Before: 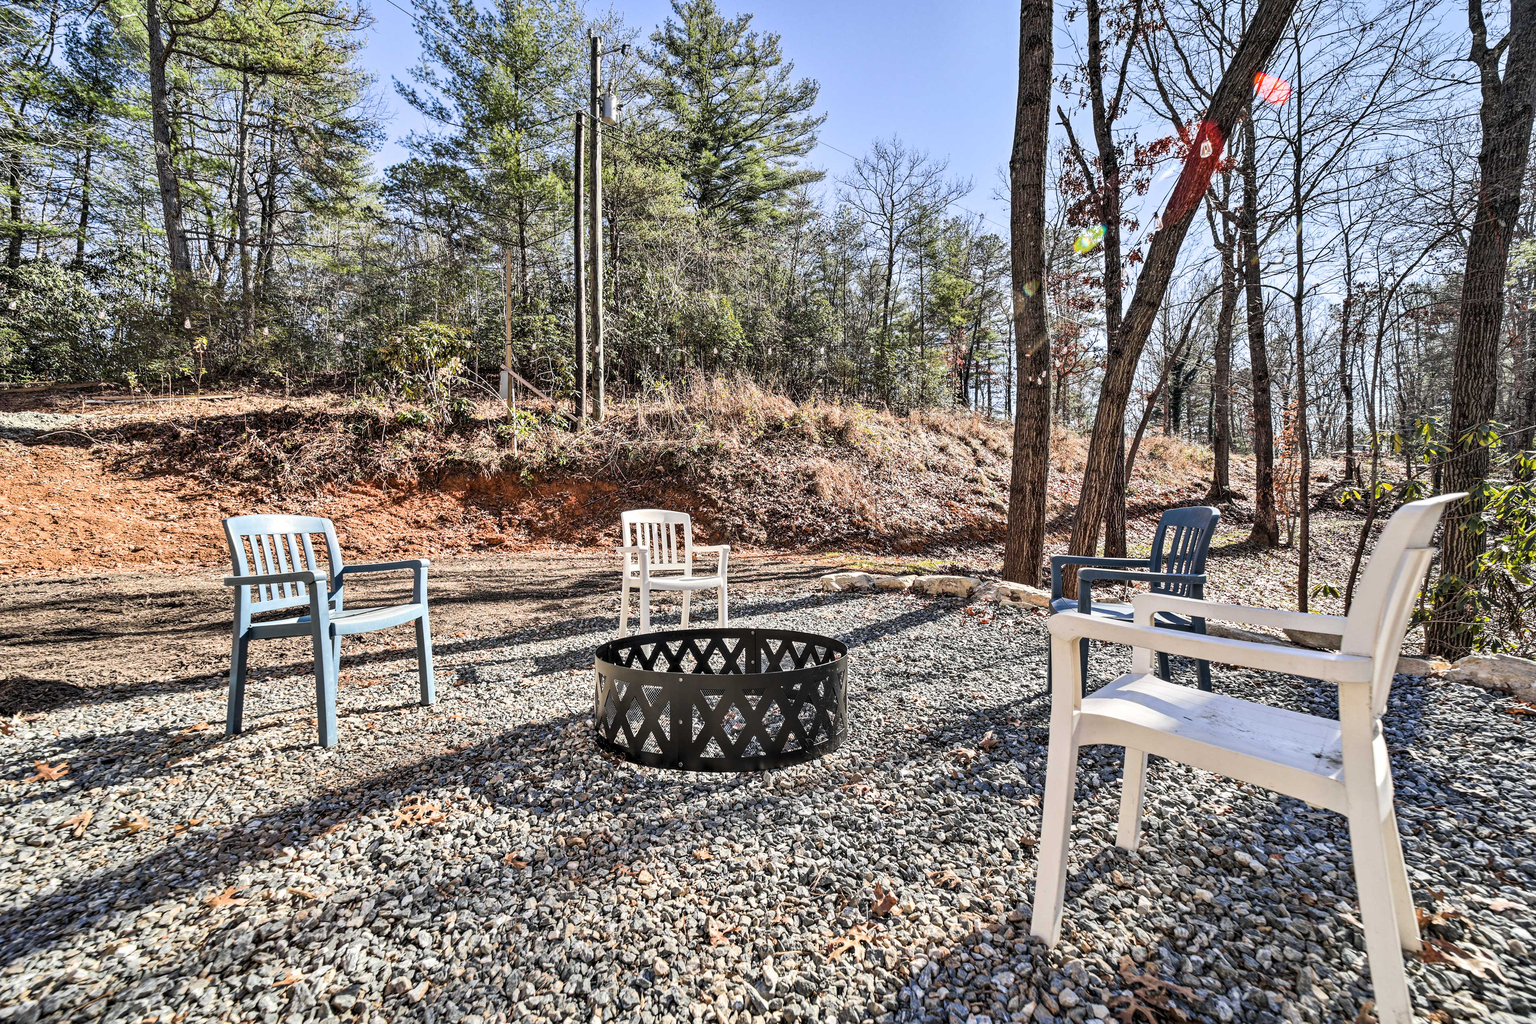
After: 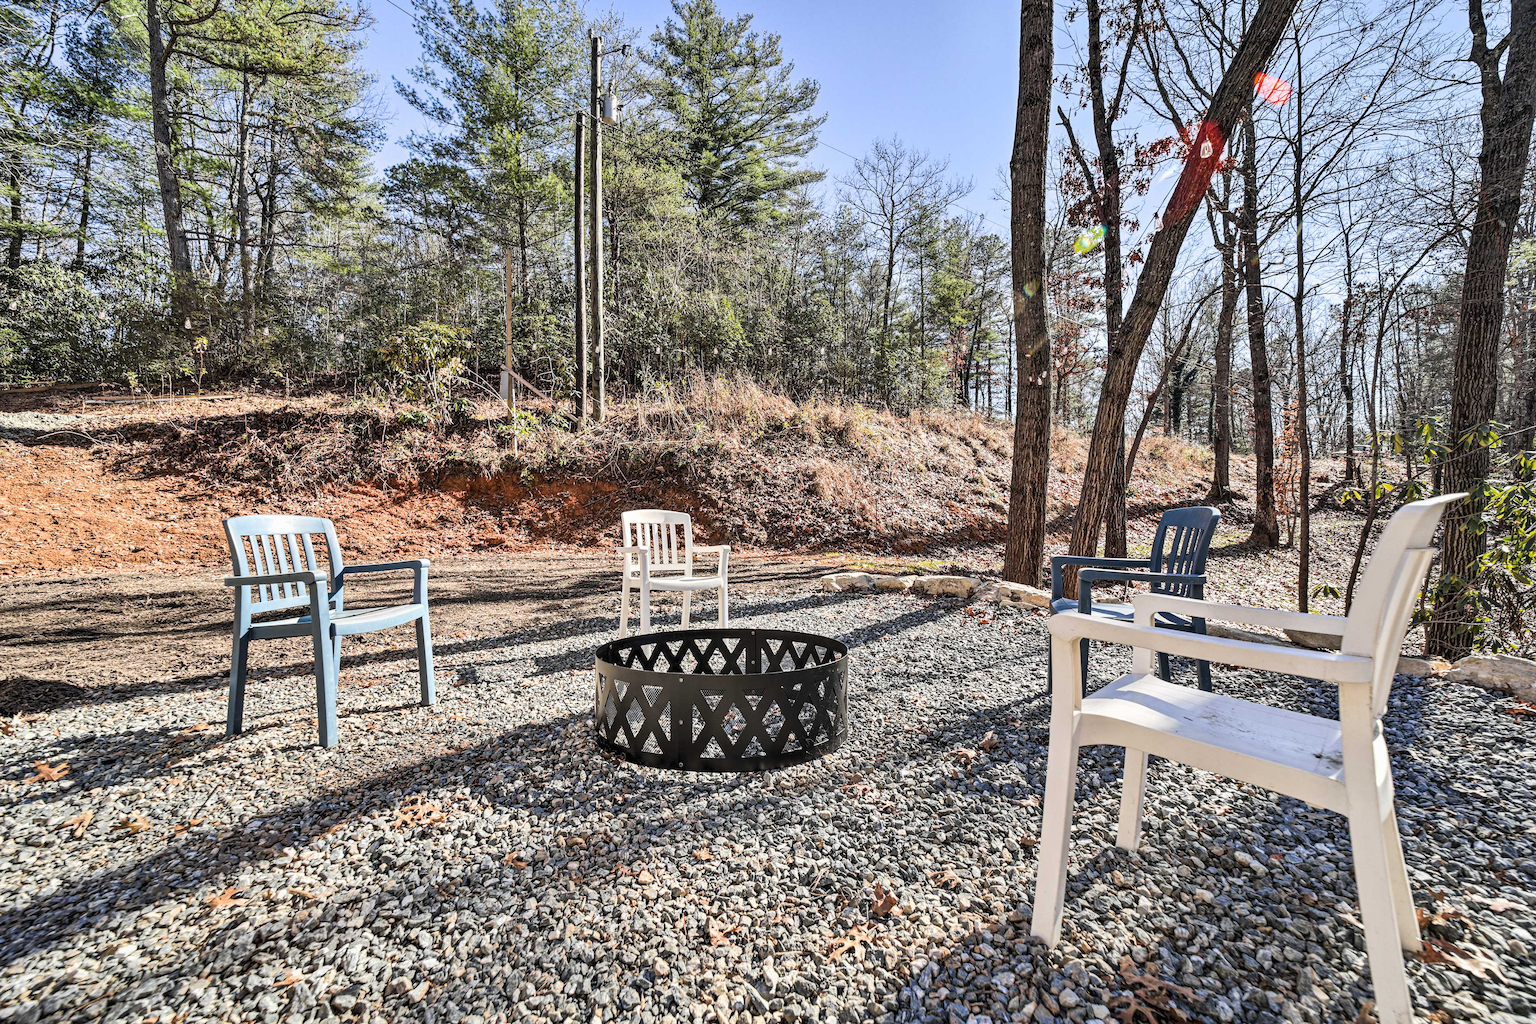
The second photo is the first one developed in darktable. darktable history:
contrast equalizer: octaves 7, y [[0.5, 0.5, 0.478, 0.5, 0.5, 0.5], [0.5 ×6], [0.5 ×6], [0 ×6], [0 ×6]]
